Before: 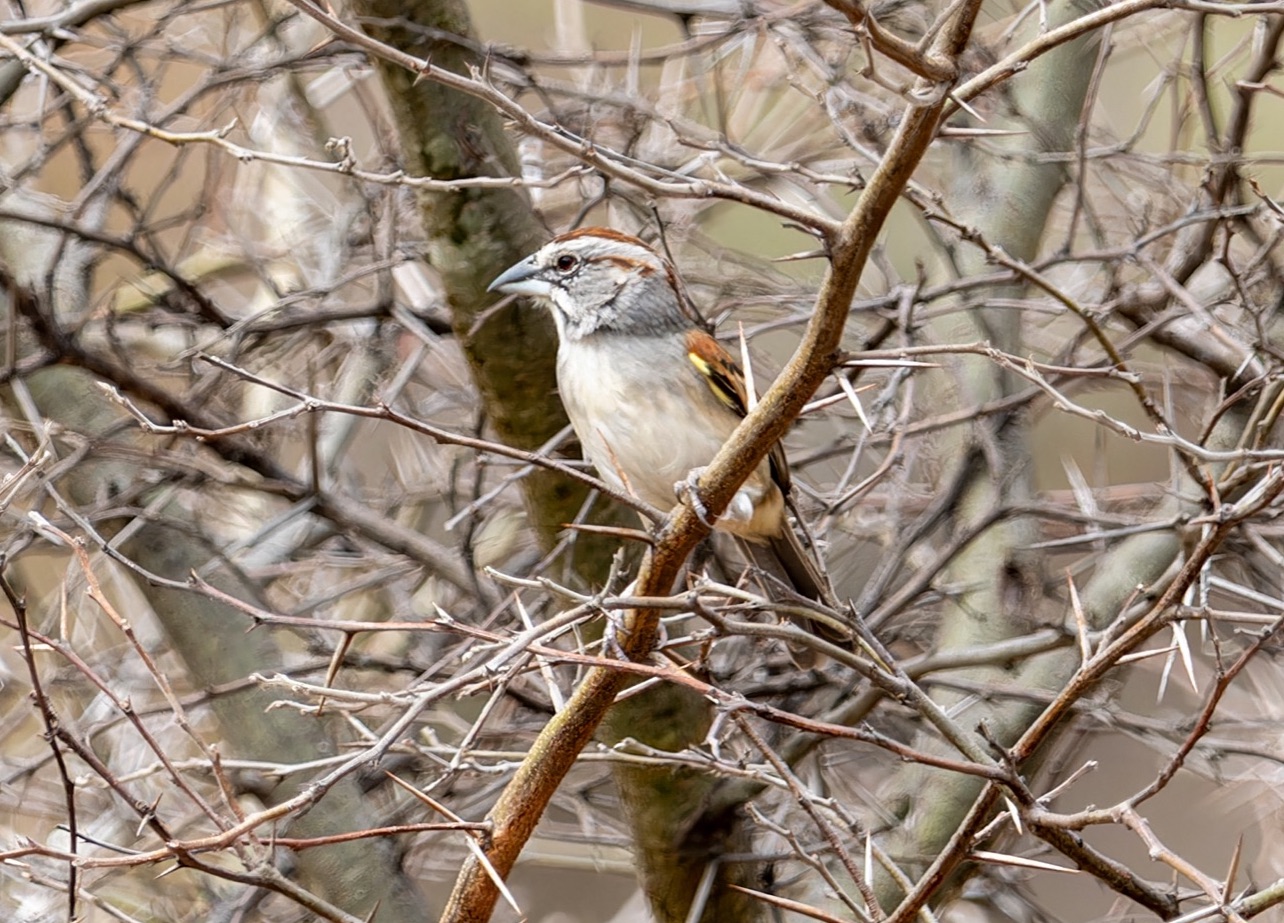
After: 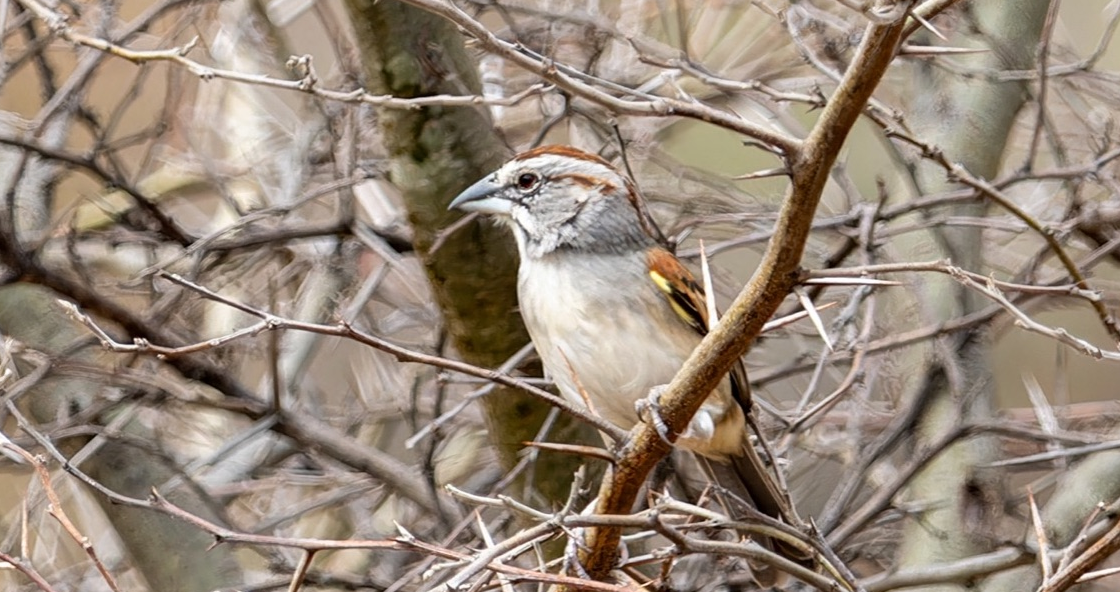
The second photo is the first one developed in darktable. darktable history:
crop: left 3.04%, top 8.904%, right 9.658%, bottom 26.918%
